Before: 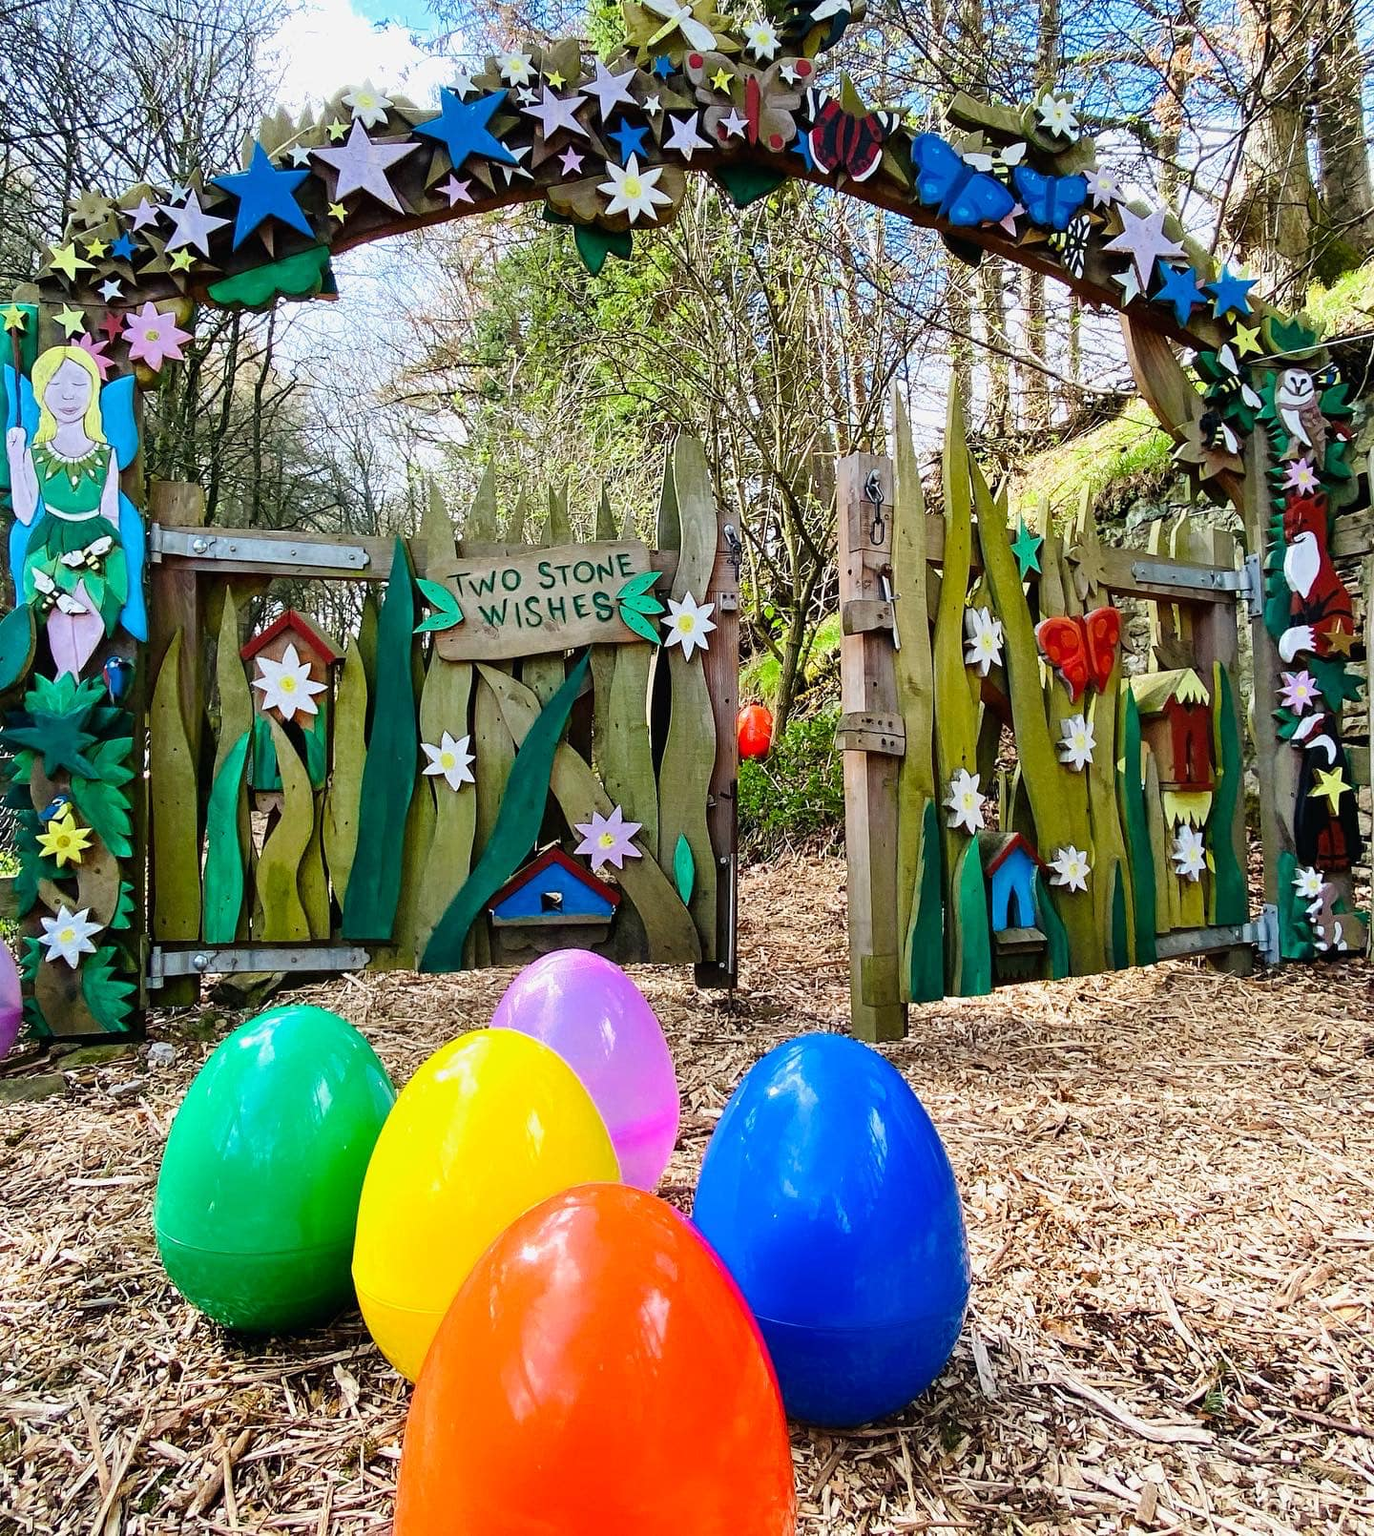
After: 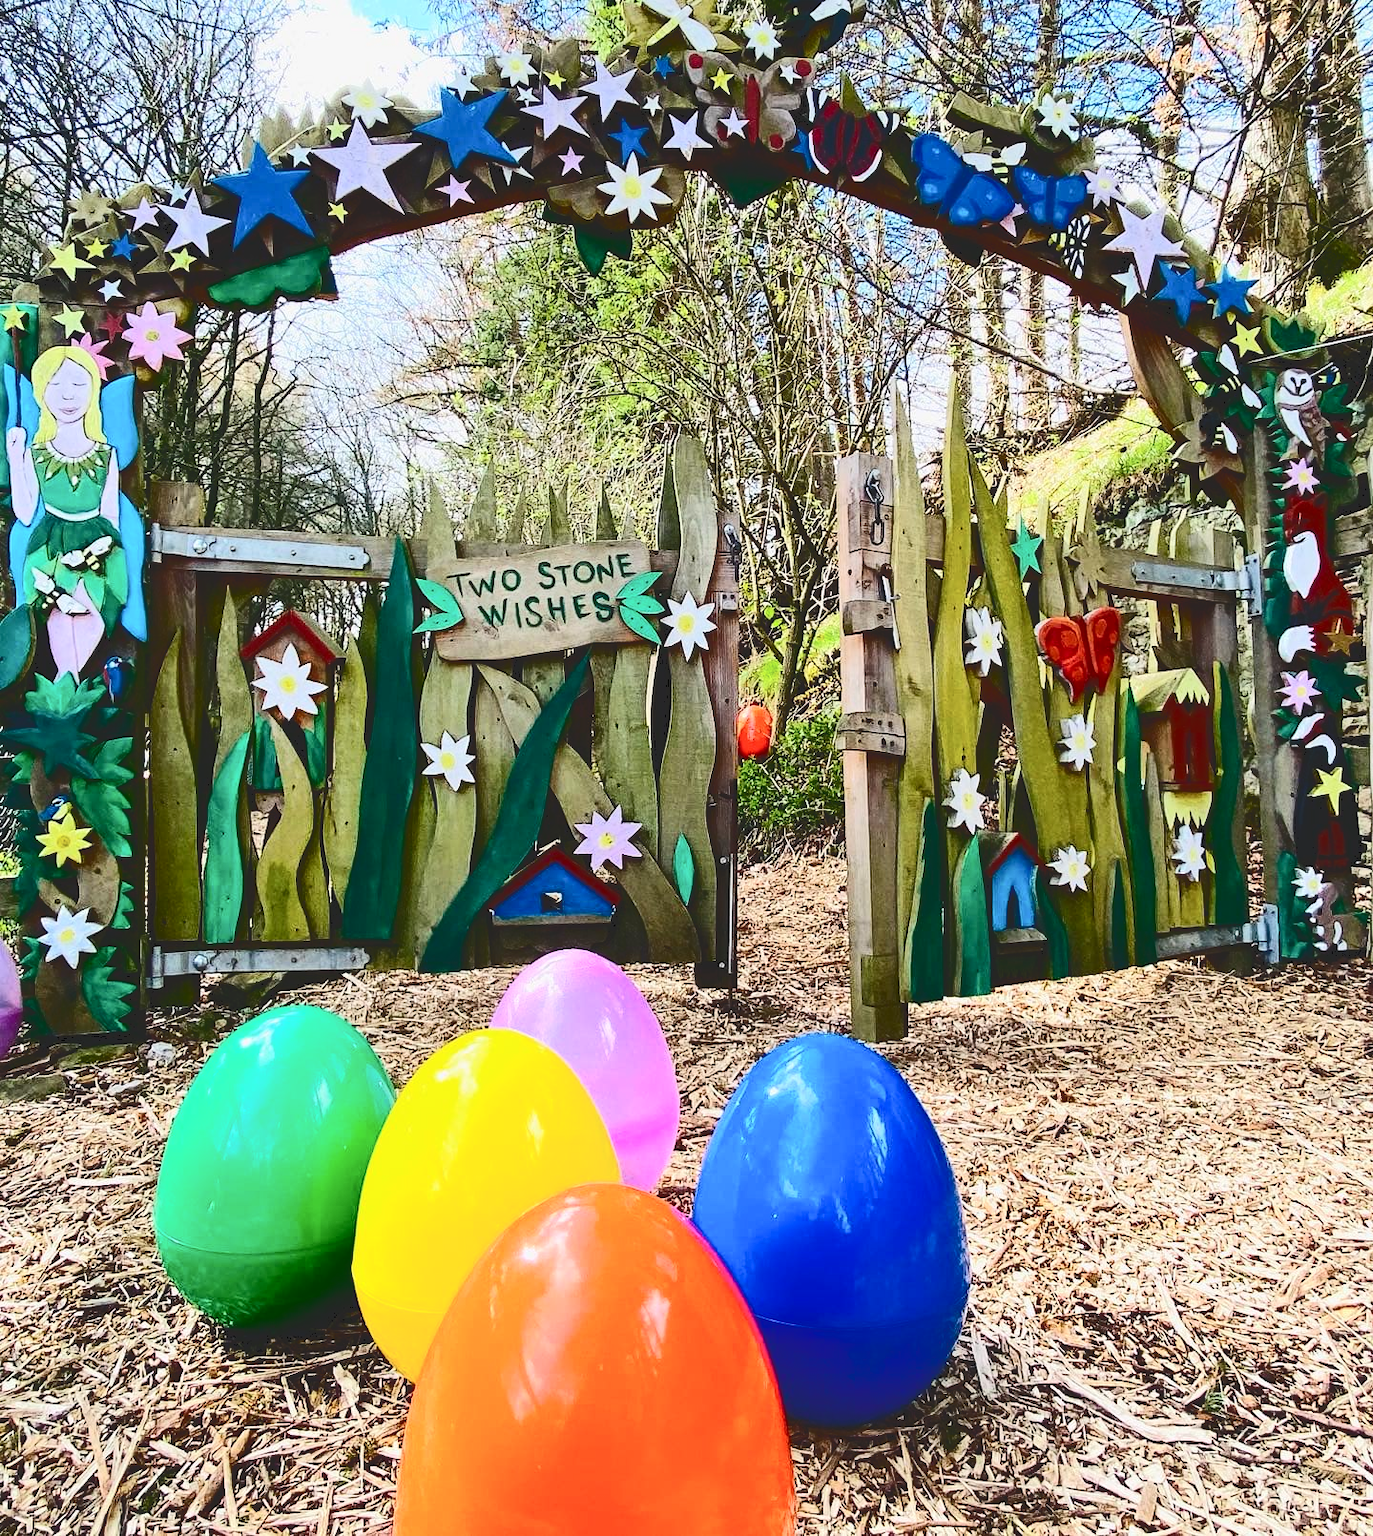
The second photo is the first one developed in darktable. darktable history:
tone curve: curves: ch0 [(0, 0) (0.003, 0.145) (0.011, 0.15) (0.025, 0.15) (0.044, 0.156) (0.069, 0.161) (0.1, 0.169) (0.136, 0.175) (0.177, 0.184) (0.224, 0.196) (0.277, 0.234) (0.335, 0.291) (0.399, 0.391) (0.468, 0.505) (0.543, 0.633) (0.623, 0.742) (0.709, 0.826) (0.801, 0.882) (0.898, 0.93) (1, 1)], color space Lab, independent channels, preserve colors none
